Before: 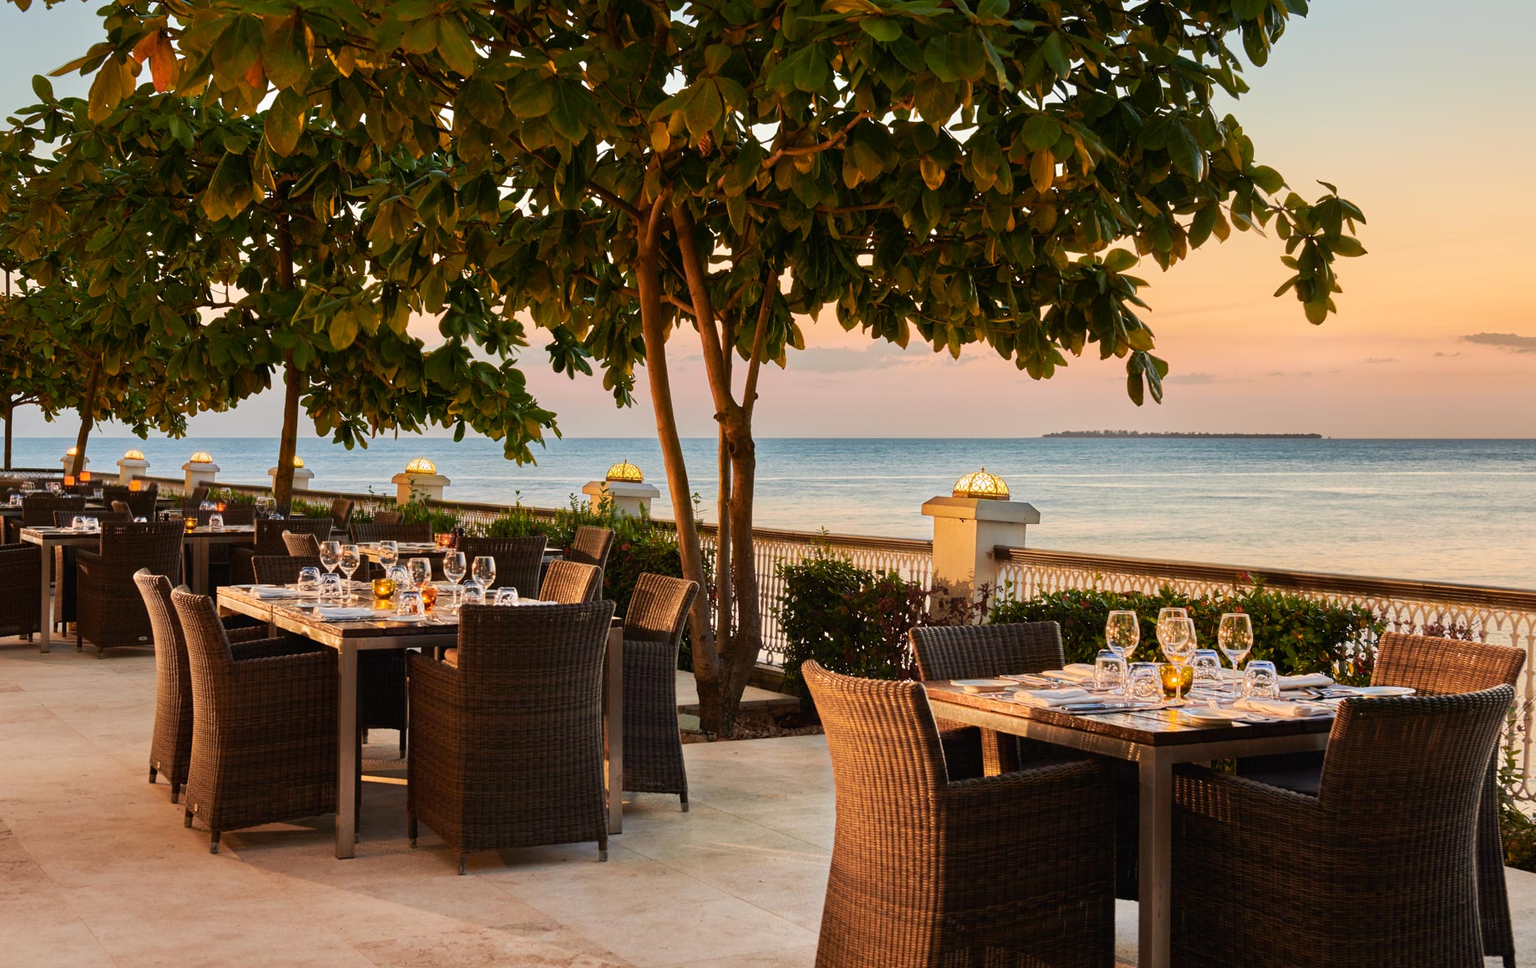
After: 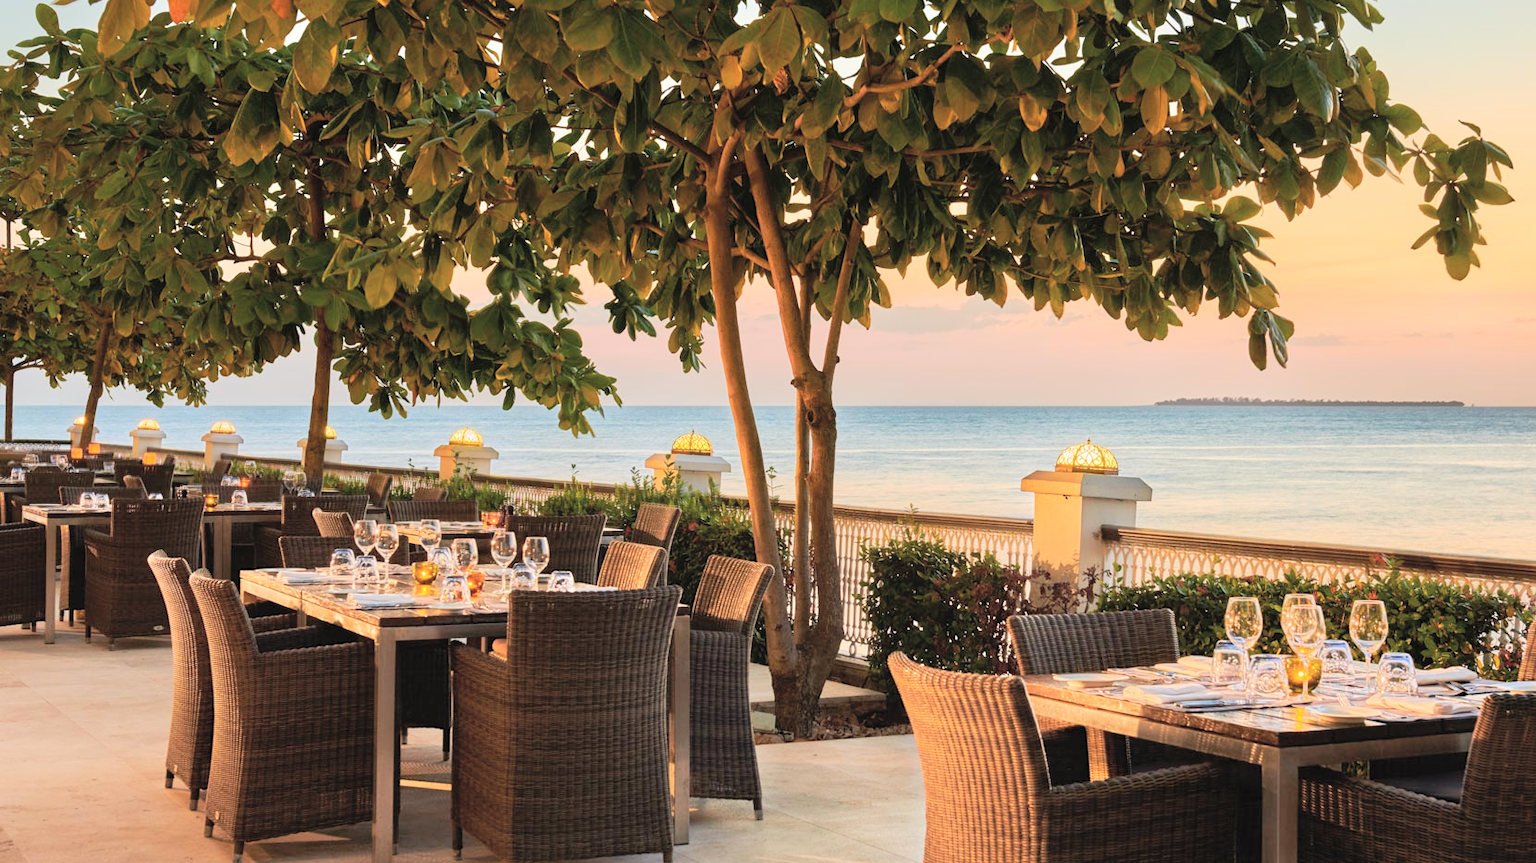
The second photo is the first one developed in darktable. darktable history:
crop: top 7.49%, right 9.717%, bottom 11.943%
global tonemap: drago (0.7, 100)
